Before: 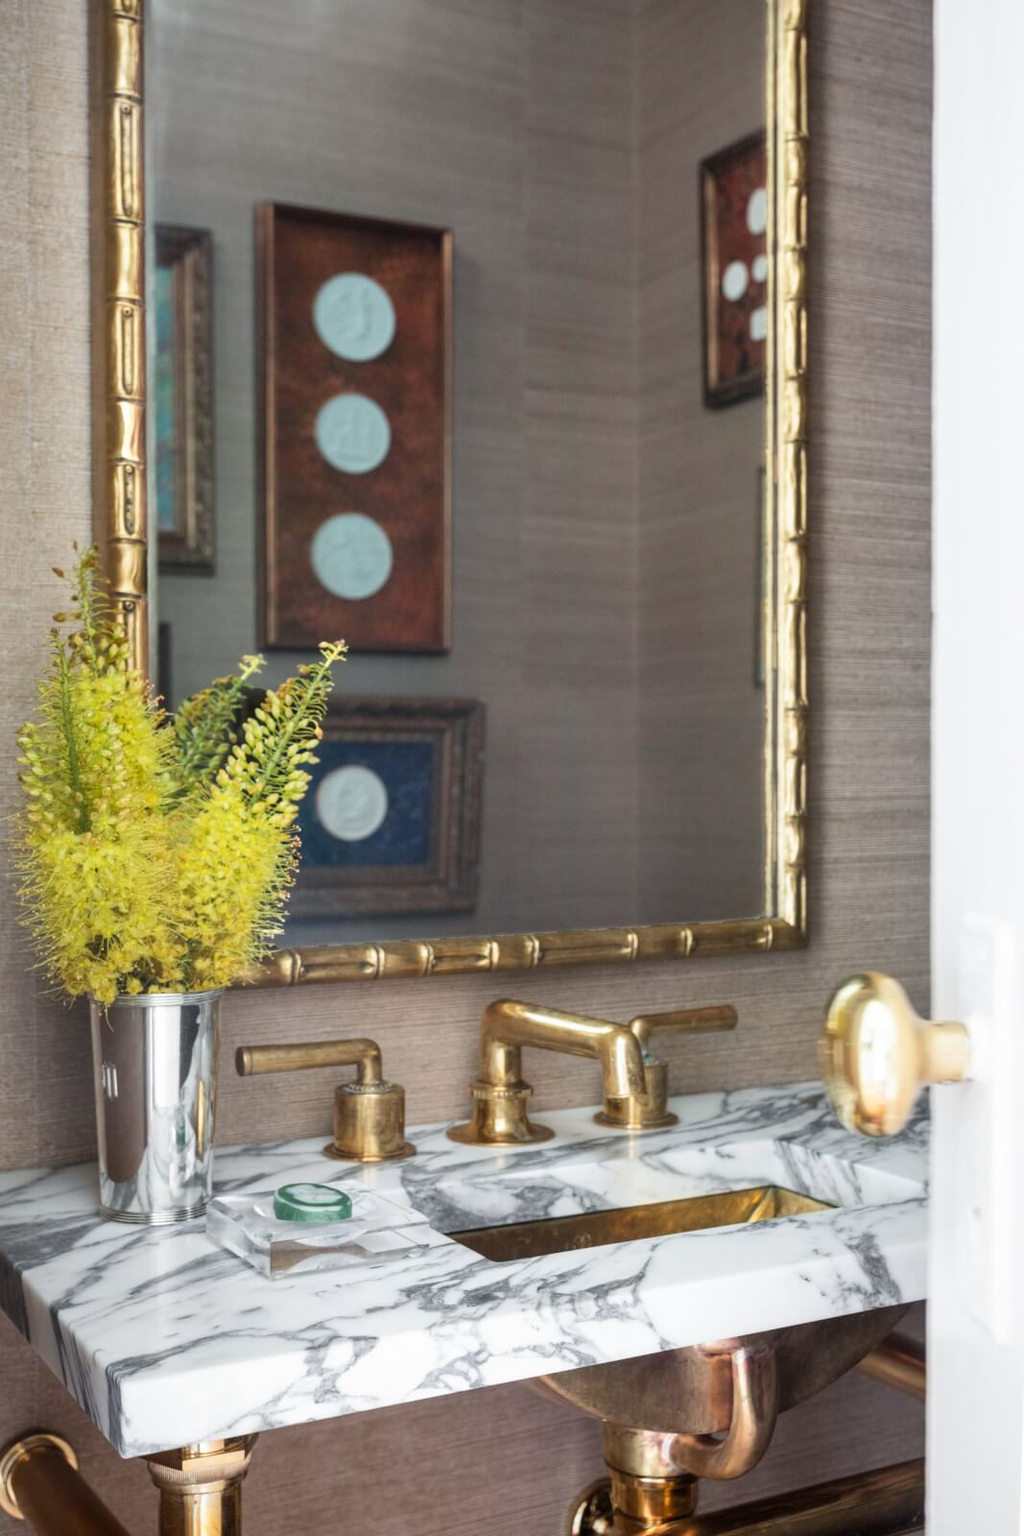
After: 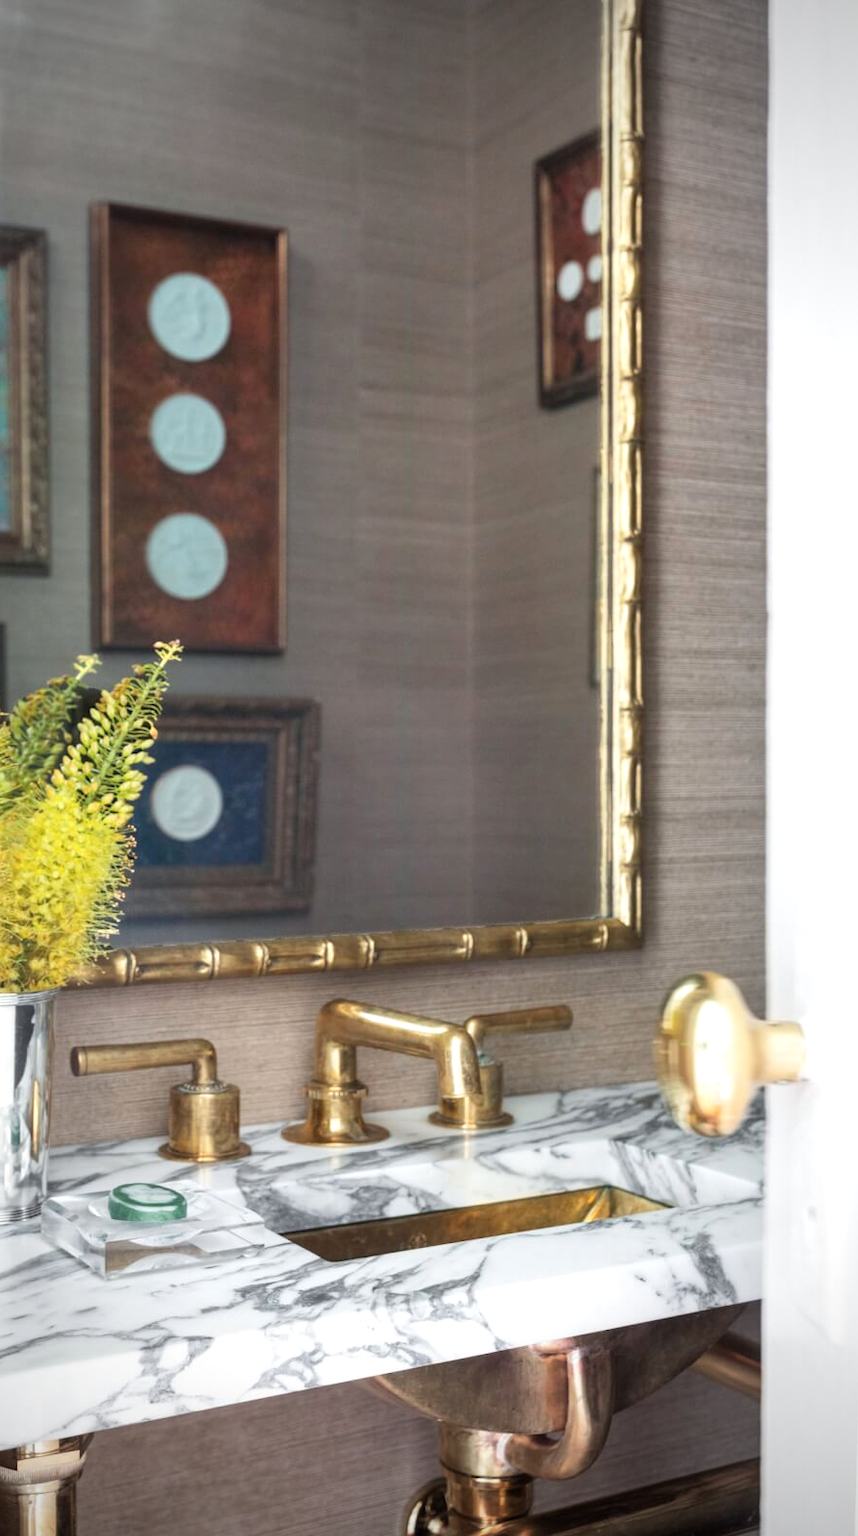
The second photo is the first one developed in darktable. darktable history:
crop: left 16.145%
exposure: black level correction 0, exposure 0.2 EV, compensate exposure bias true, compensate highlight preservation false
vignetting: fall-off start 71.74%
